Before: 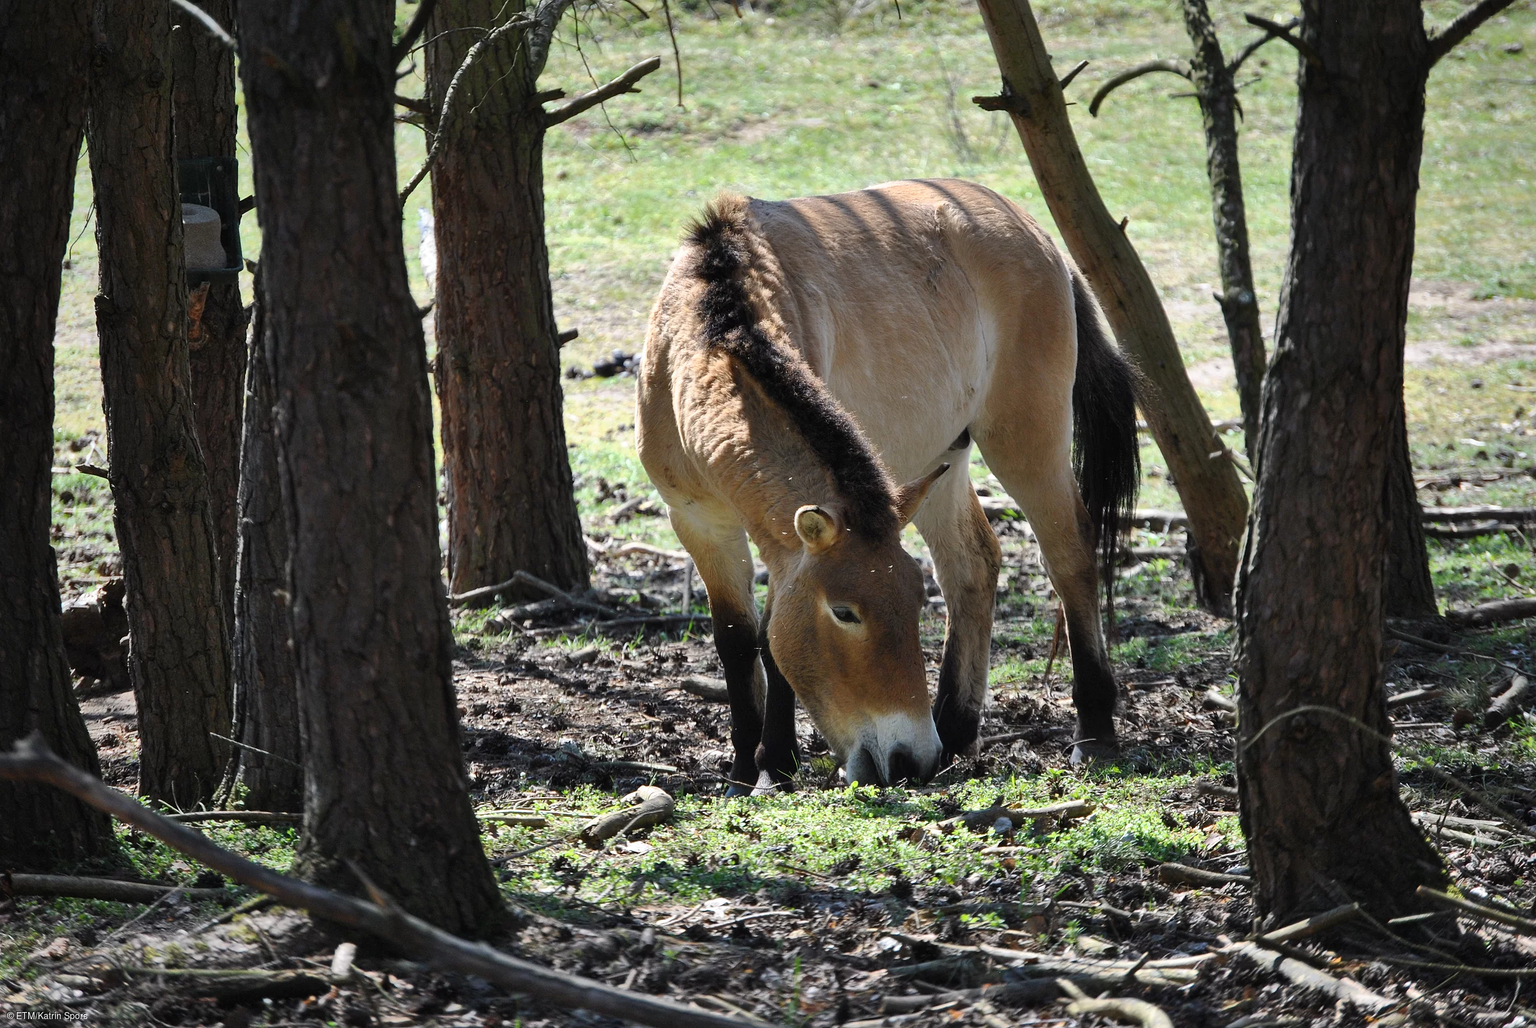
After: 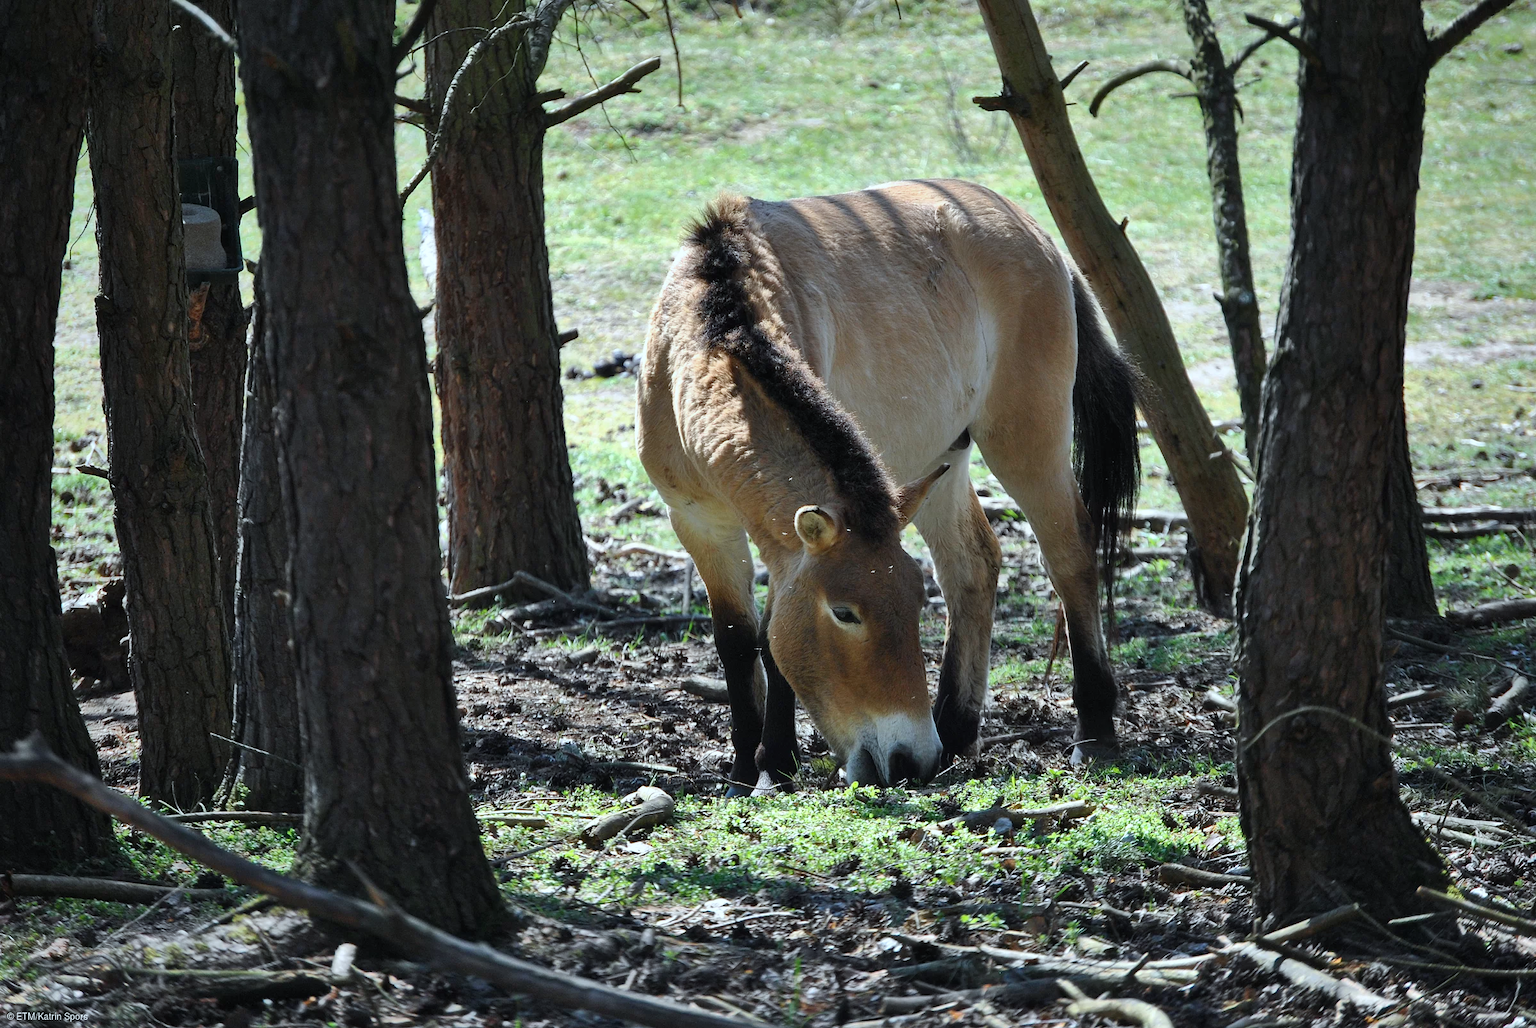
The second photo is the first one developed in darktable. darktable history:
color calibration: illuminant Planckian (black body), adaptation linear Bradford (ICC v4), x 0.364, y 0.367, temperature 4416.63 K
